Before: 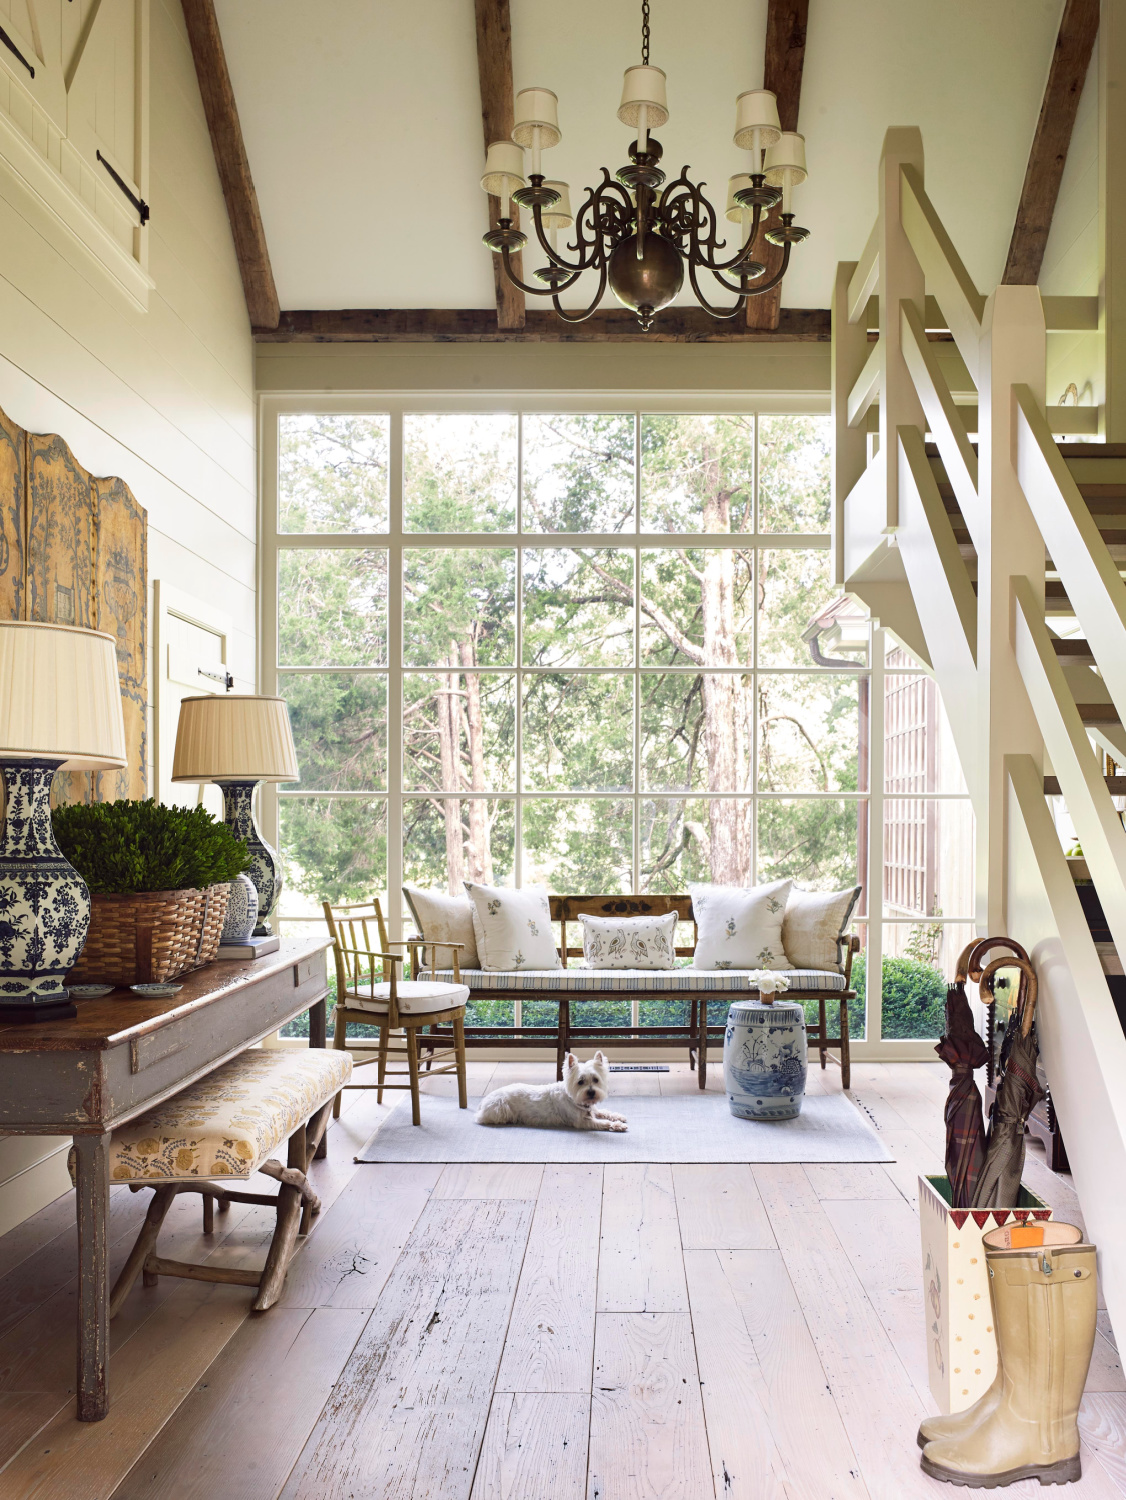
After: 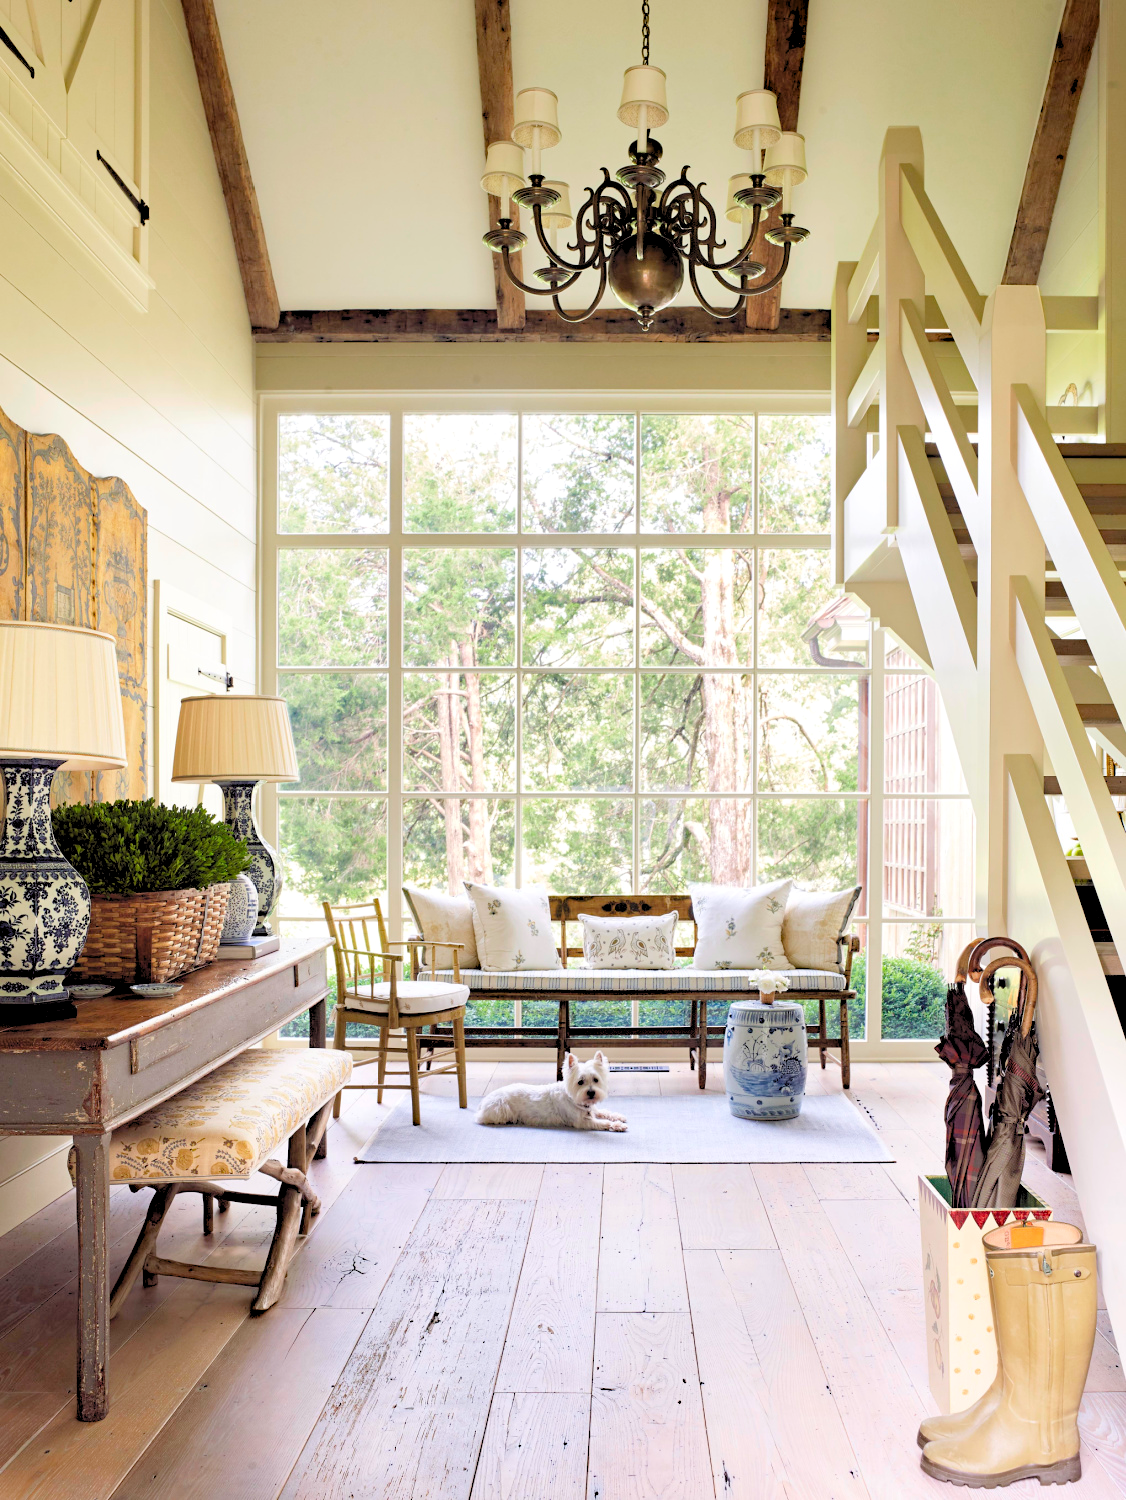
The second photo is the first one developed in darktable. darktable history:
haze removal: compatibility mode true, adaptive false
levels: levels [0.093, 0.434, 0.988]
